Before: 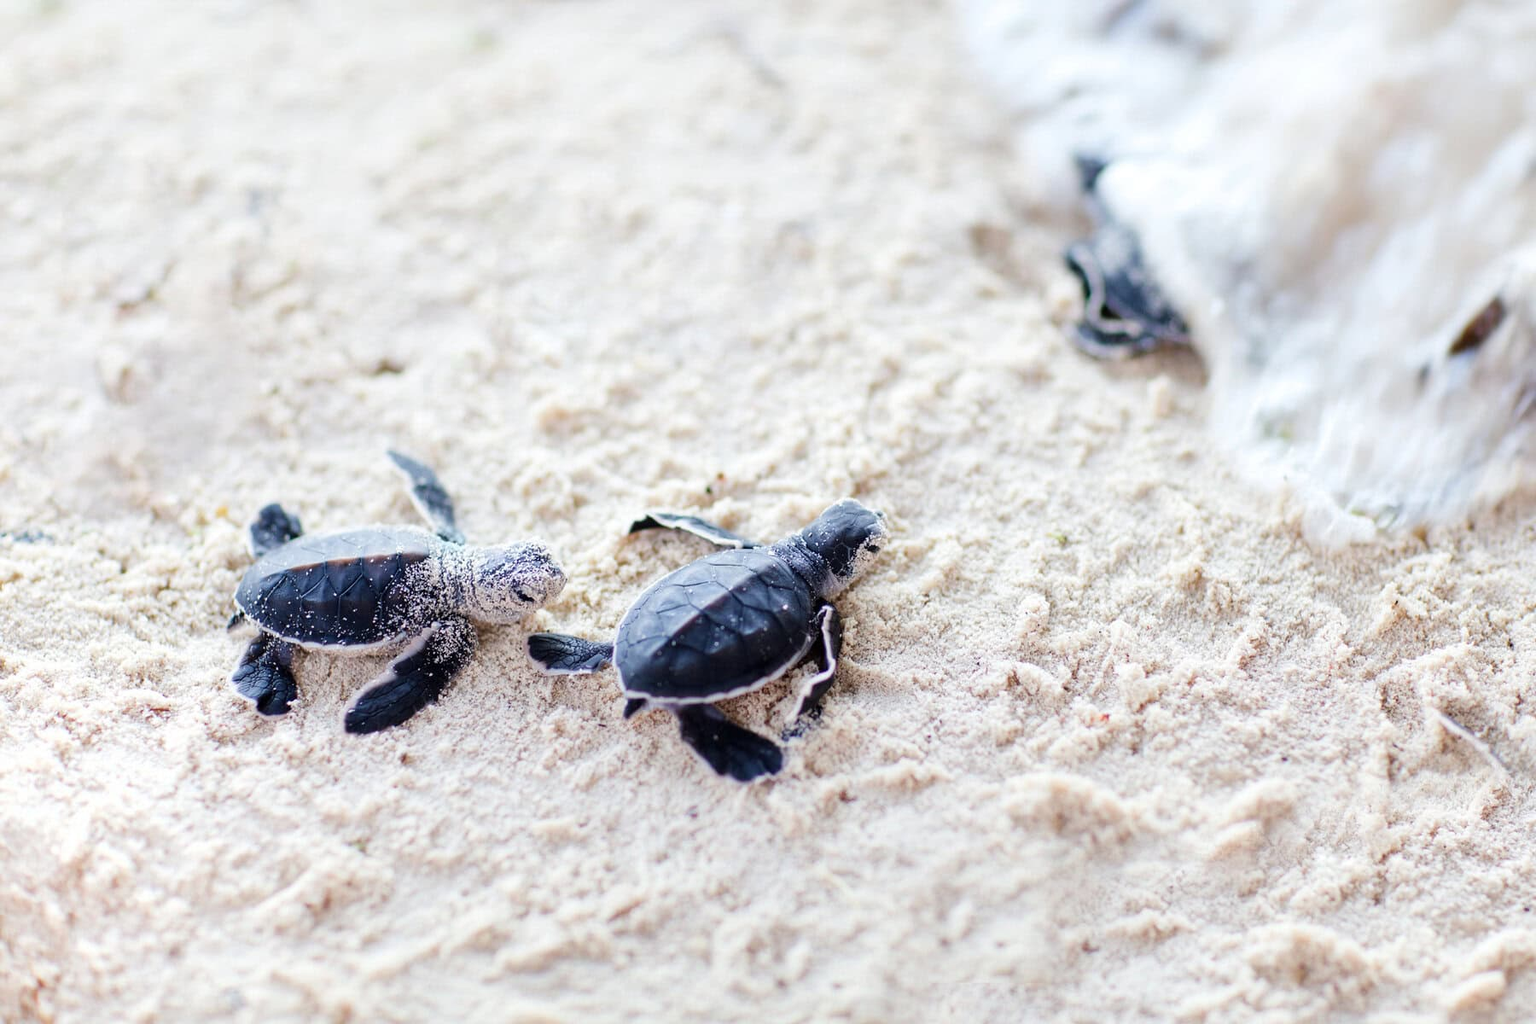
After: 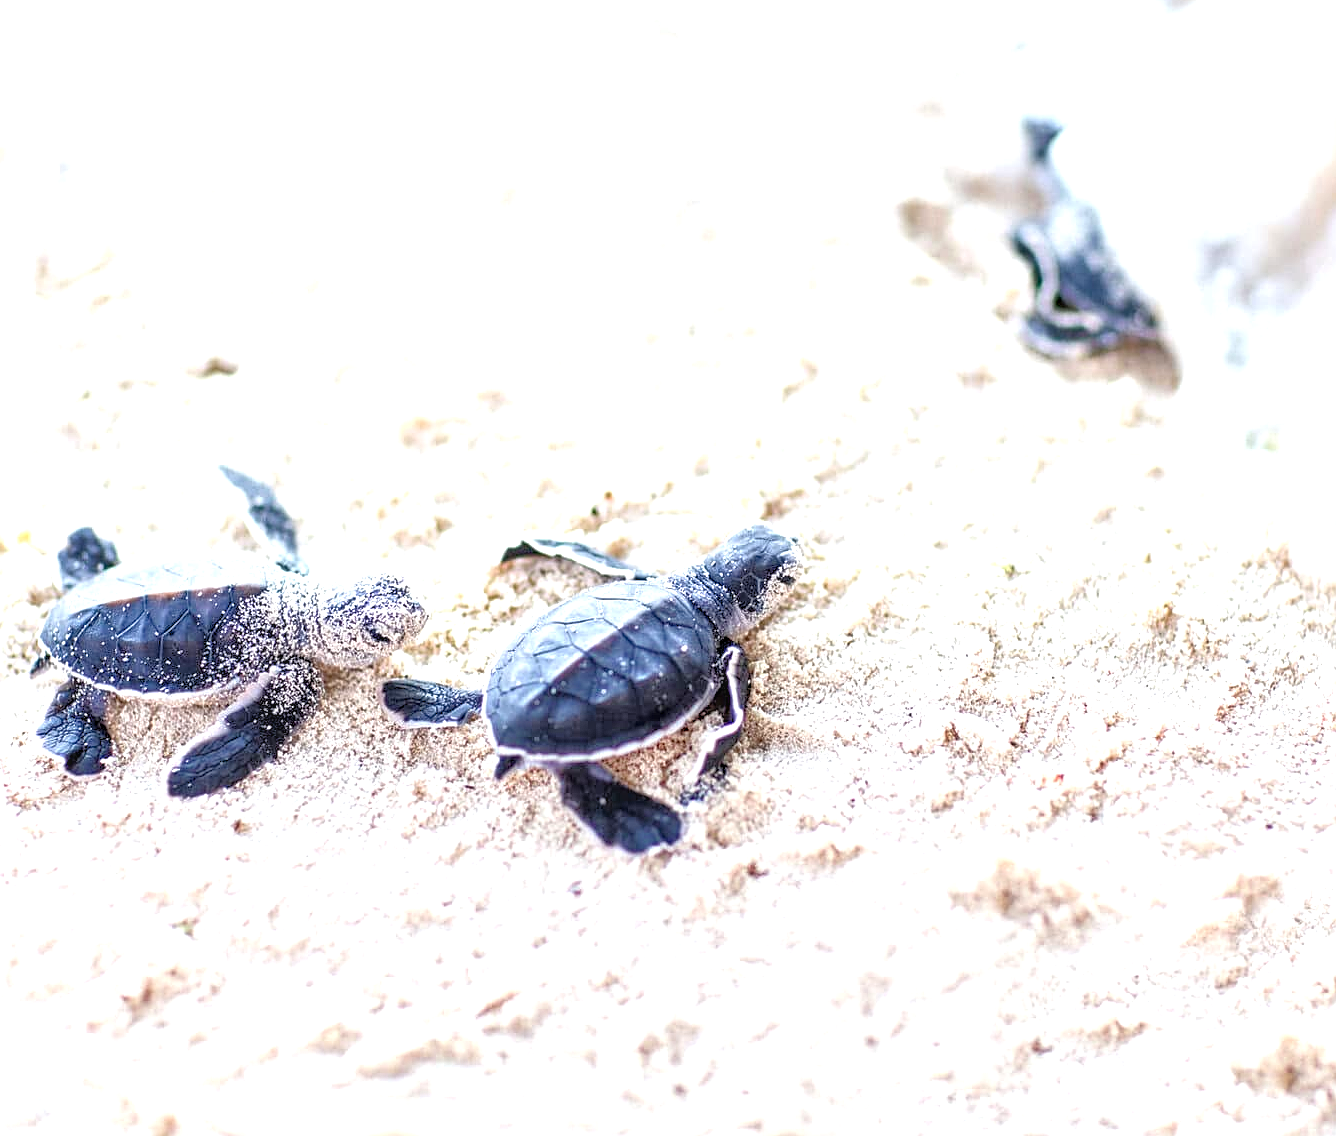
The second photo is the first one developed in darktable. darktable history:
tone equalizer: -7 EV 0.15 EV, -6 EV 0.6 EV, -5 EV 1.15 EV, -4 EV 1.33 EV, -3 EV 1.15 EV, -2 EV 0.6 EV, -1 EV 0.15 EV, mask exposure compensation -0.5 EV
crop and rotate: left 13.15%, top 5.251%, right 12.609%
exposure: black level correction 0, exposure 1.45 EV, compensate exposure bias true, compensate highlight preservation false
sharpen: on, module defaults
local contrast: detail 130%
